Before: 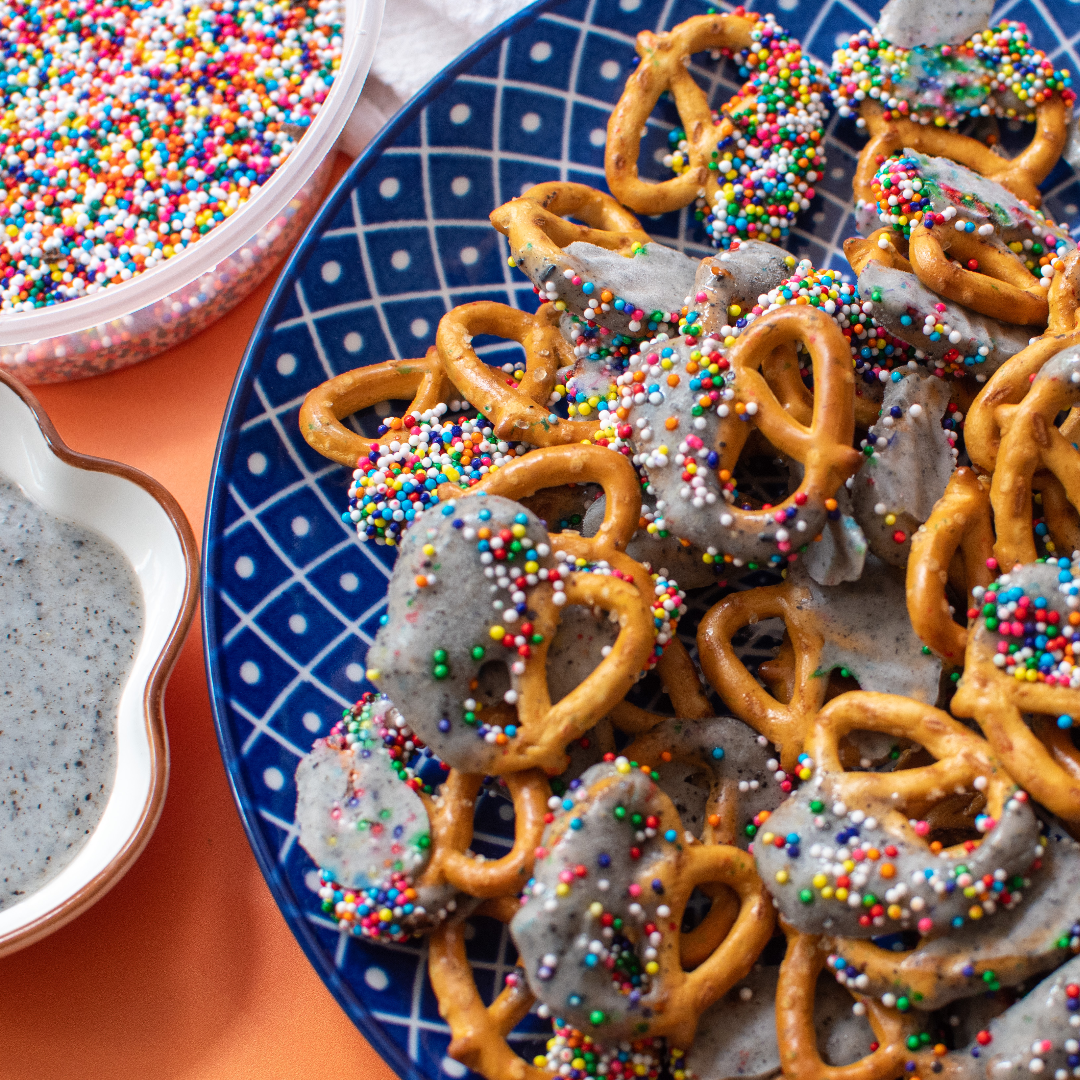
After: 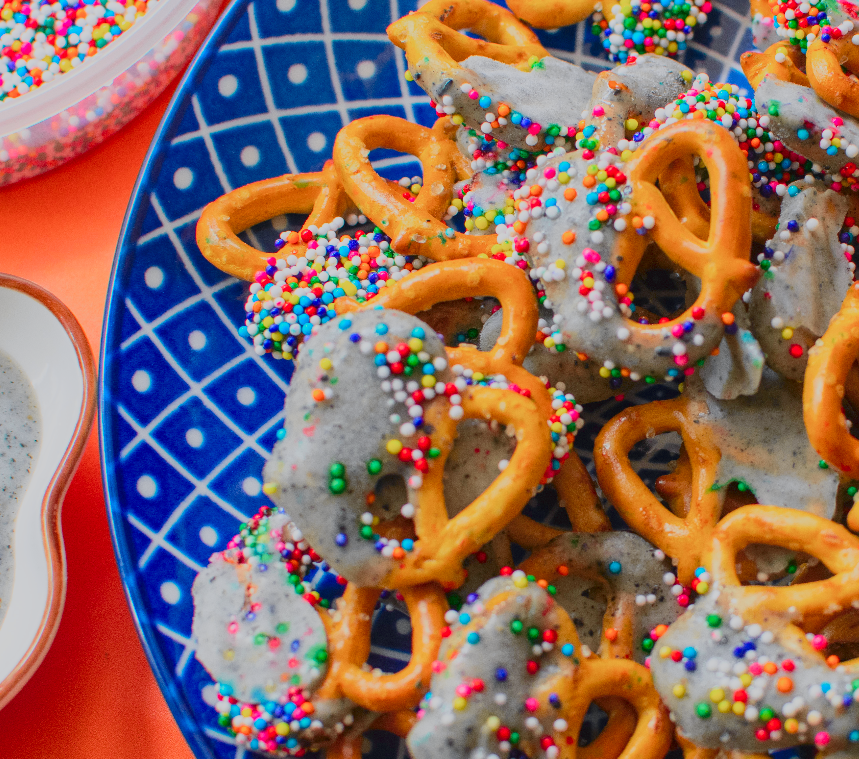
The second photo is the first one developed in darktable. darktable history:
crop: left 9.553%, top 17.284%, right 10.841%, bottom 12.373%
color balance rgb: power › chroma 0.494%, power › hue 215.14°, perceptual saturation grading › global saturation 19.37%, contrast -29.407%
tone curve: curves: ch0 [(0, 0.023) (0.037, 0.04) (0.131, 0.128) (0.304, 0.331) (0.504, 0.584) (0.616, 0.687) (0.704, 0.764) (0.808, 0.823) (1, 1)]; ch1 [(0, 0) (0.301, 0.3) (0.477, 0.472) (0.493, 0.497) (0.508, 0.501) (0.544, 0.541) (0.563, 0.565) (0.626, 0.66) (0.721, 0.776) (1, 1)]; ch2 [(0, 0) (0.249, 0.216) (0.349, 0.343) (0.424, 0.442) (0.476, 0.483) (0.502, 0.5) (0.517, 0.519) (0.532, 0.553) (0.569, 0.587) (0.634, 0.628) (0.706, 0.729) (0.828, 0.742) (1, 0.9)], color space Lab, independent channels, preserve colors none
